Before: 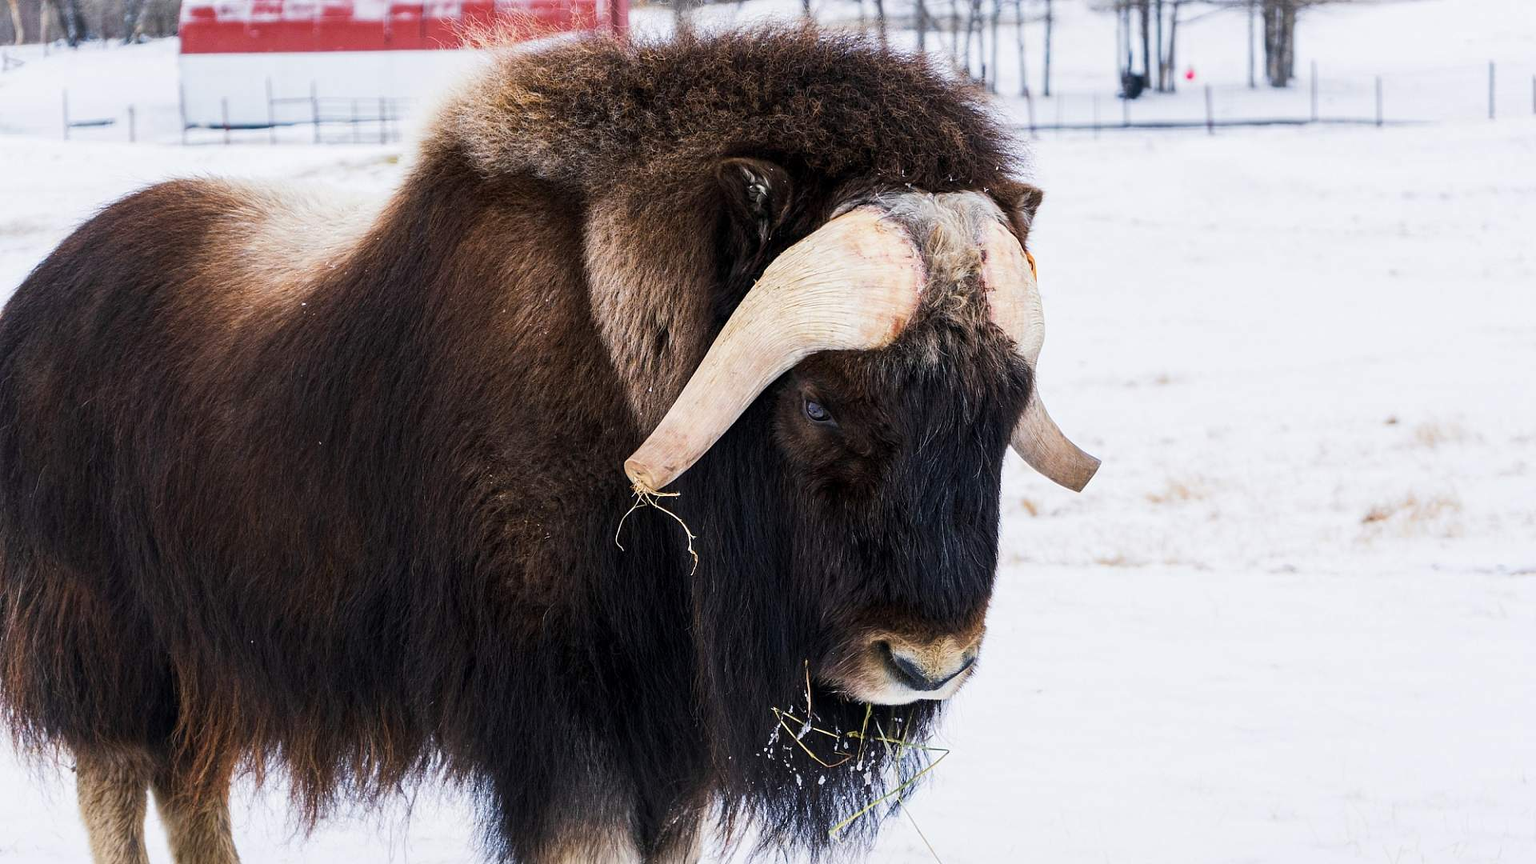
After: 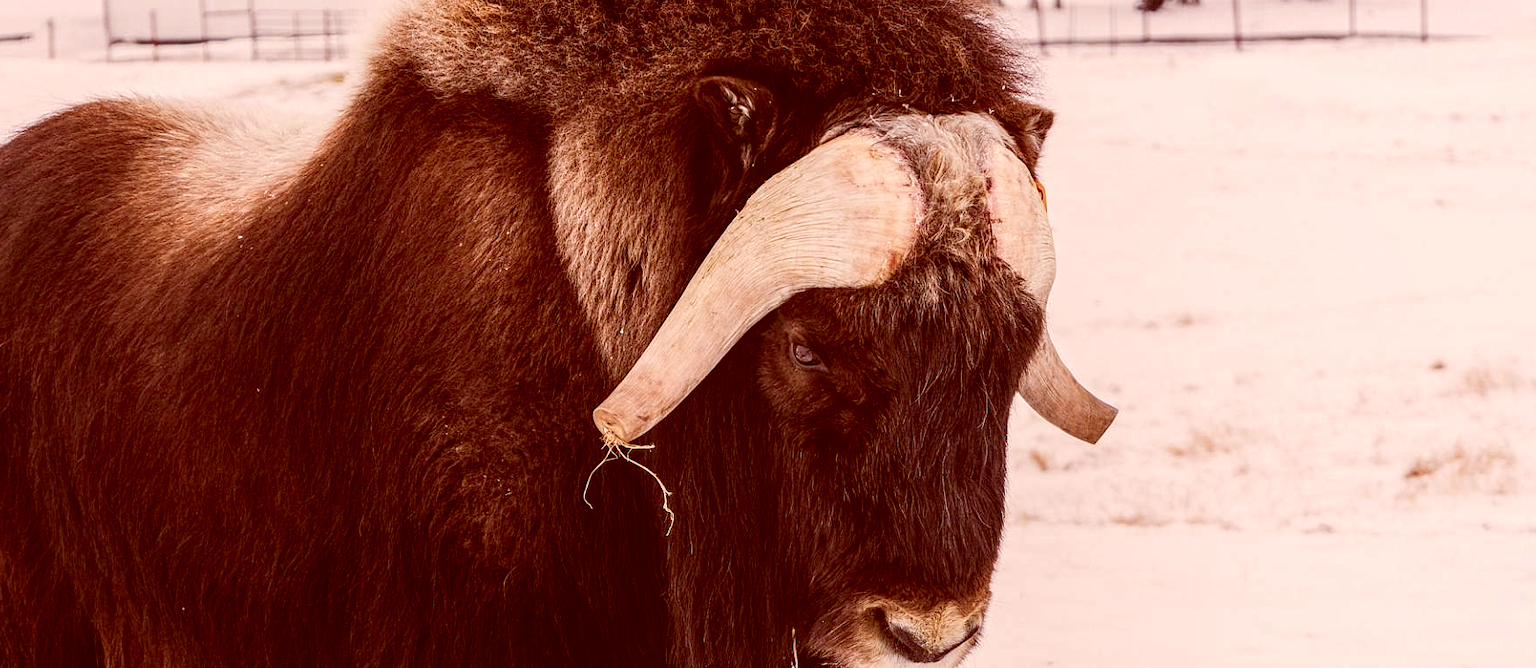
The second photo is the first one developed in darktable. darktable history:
color correction: highlights a* 9.03, highlights b* 8.71, shadows a* 40, shadows b* 40, saturation 0.8
tone equalizer: on, module defaults
crop: left 5.596%, top 10.314%, right 3.534%, bottom 19.395%
local contrast: on, module defaults
color calibration: x 0.342, y 0.355, temperature 5146 K
